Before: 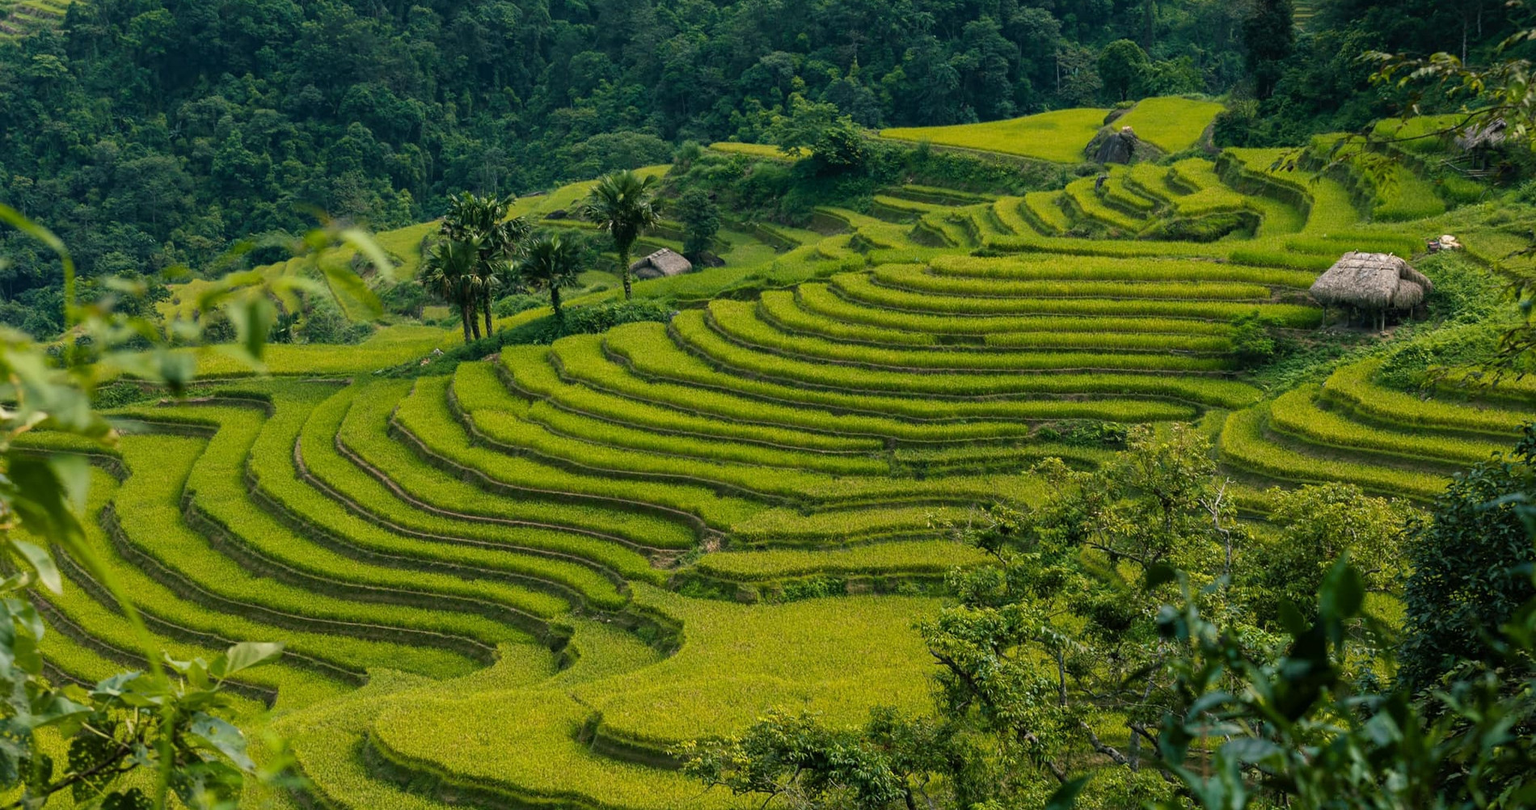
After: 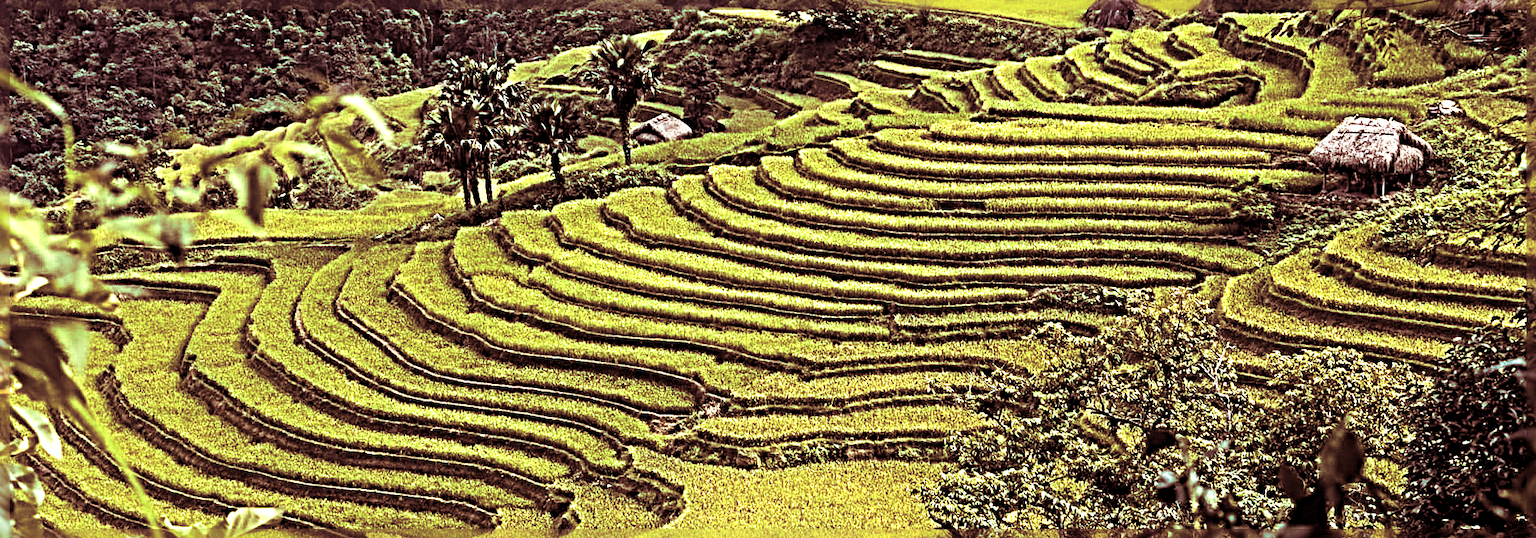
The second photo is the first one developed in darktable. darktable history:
exposure: black level correction 0.001, exposure 0.675 EV, compensate highlight preservation false
crop: top 16.727%, bottom 16.727%
sharpen: radius 6.3, amount 1.8, threshold 0
color balance rgb: linear chroma grading › shadows 32%, linear chroma grading › global chroma -2%, linear chroma grading › mid-tones 4%, perceptual saturation grading › global saturation -2%, perceptual saturation grading › highlights -8%, perceptual saturation grading › mid-tones 8%, perceptual saturation grading › shadows 4%, perceptual brilliance grading › highlights 8%, perceptual brilliance grading › mid-tones 4%, perceptual brilliance grading › shadows 2%, global vibrance 16%, saturation formula JzAzBz (2021)
shadows and highlights: shadows -40.15, highlights 62.88, soften with gaussian
split-toning: highlights › saturation 0, balance -61.83
tone equalizer: on, module defaults
